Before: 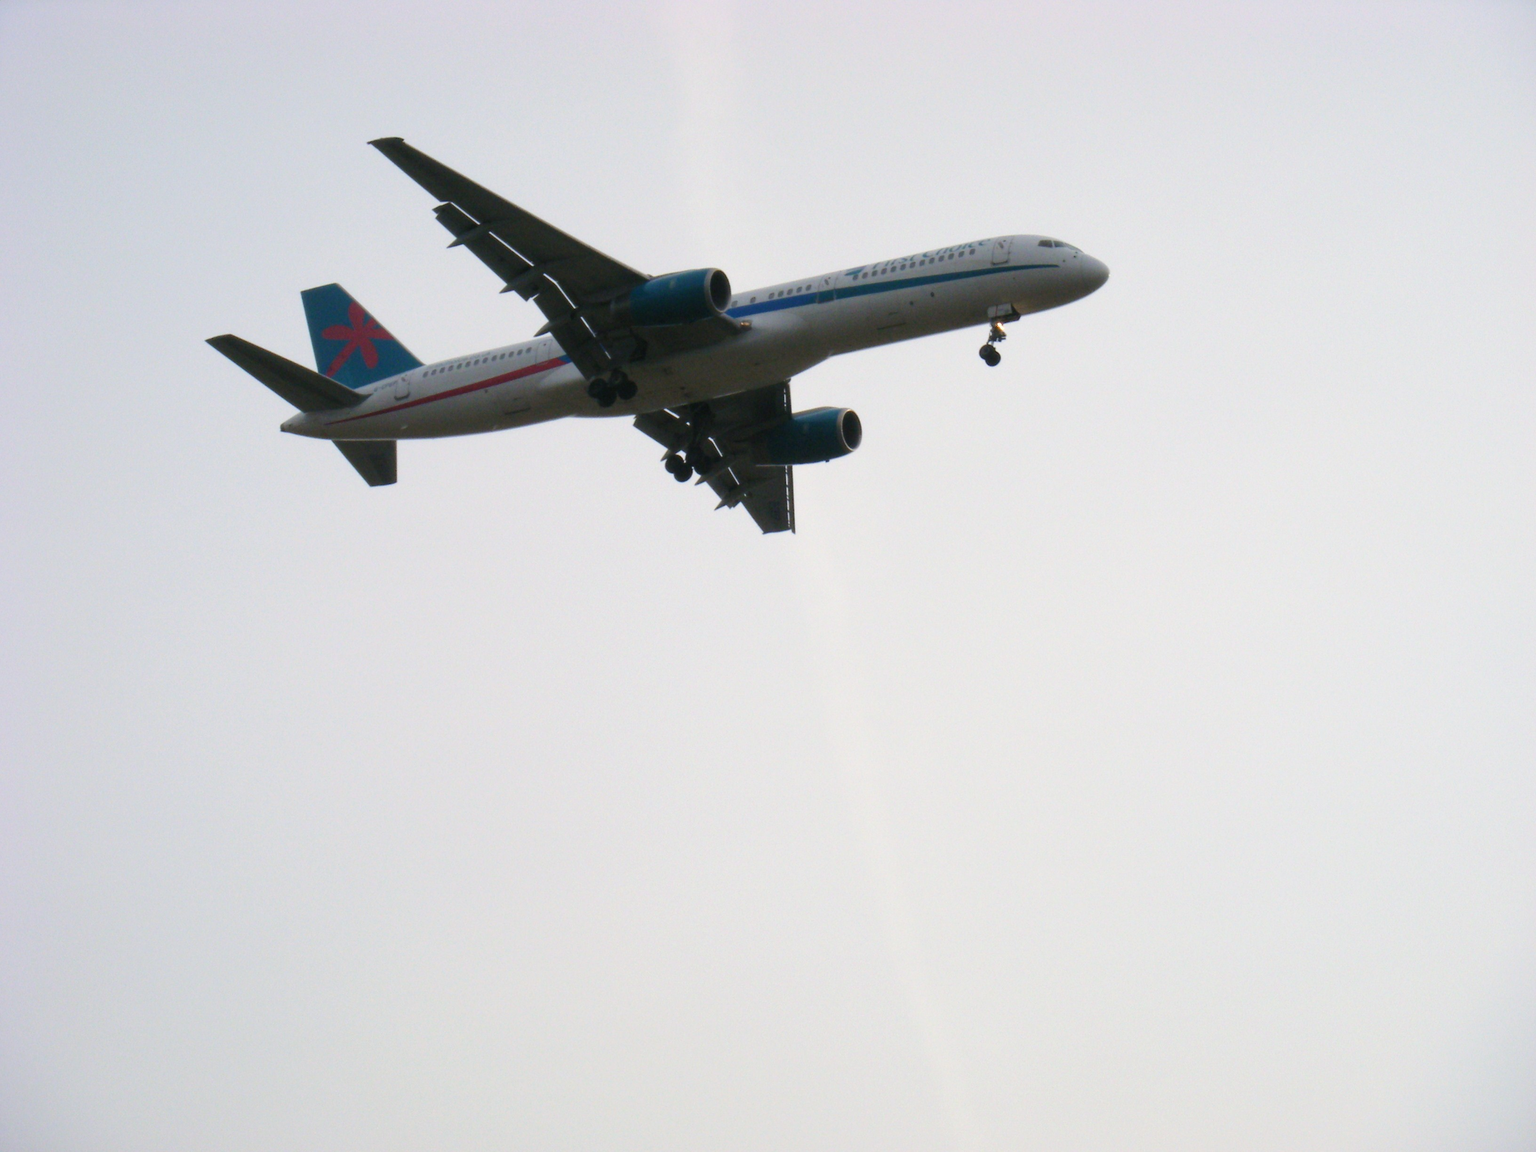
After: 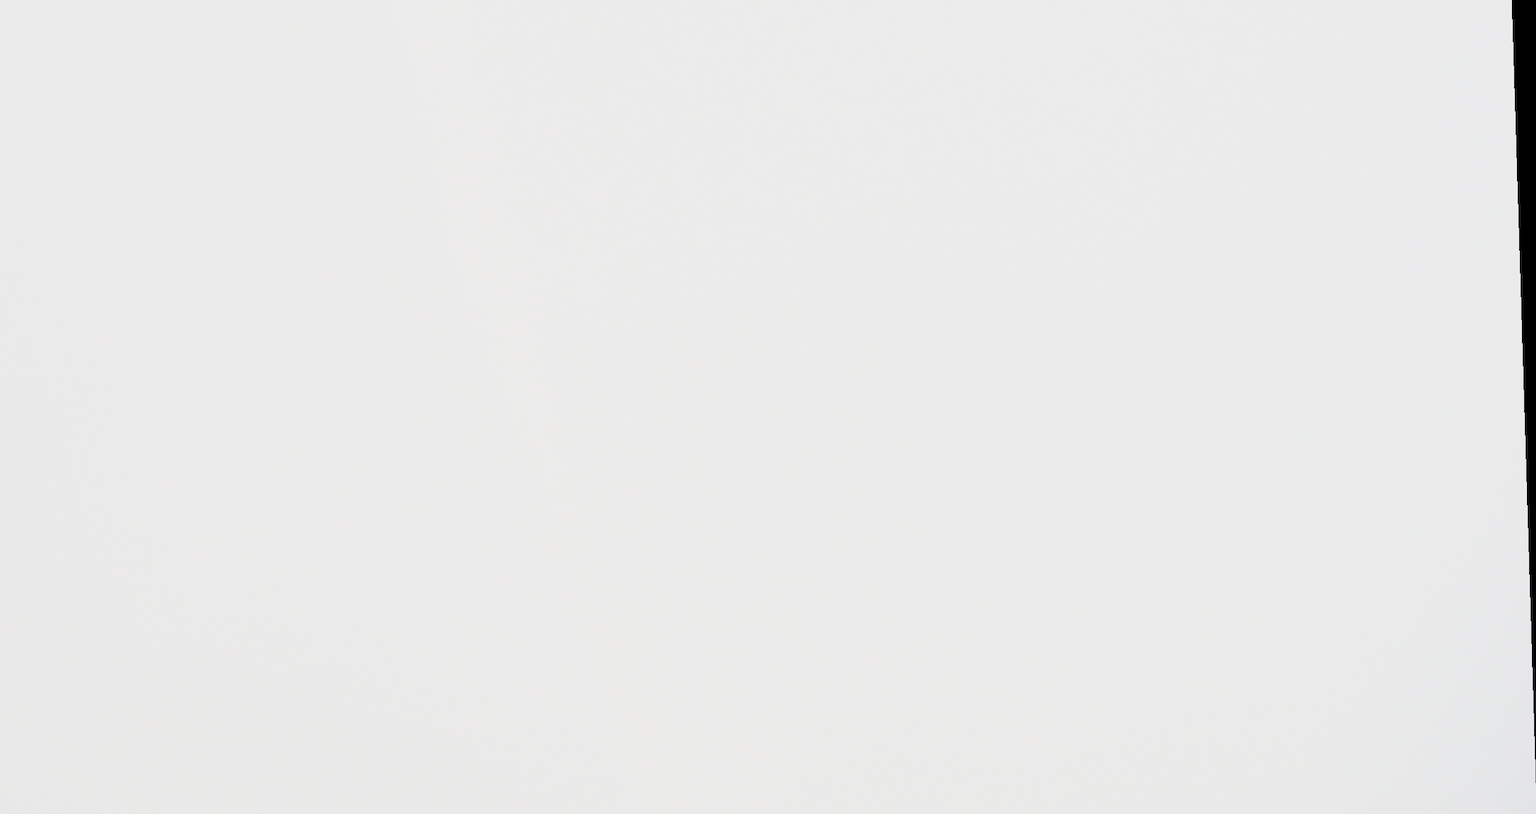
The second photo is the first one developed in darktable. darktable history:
filmic rgb: black relative exposure -7 EV, white relative exposure 6 EV, threshold 3 EV, target black luminance 0%, hardness 2.73, latitude 61.22%, contrast 0.691, highlights saturation mix 10%, shadows ↔ highlights balance -0.073%, preserve chrominance no, color science v4 (2020), iterations of high-quality reconstruction 10, contrast in shadows soft, contrast in highlights soft, enable highlight reconstruction true
rotate and perspective: rotation -1.77°, lens shift (horizontal) 0.004, automatic cropping off
contrast brightness saturation: contrast 0.5, saturation -0.1
crop and rotate: left 35.509%, top 50.238%, bottom 4.934%
exposure: black level correction 0, exposure 0.7 EV, compensate exposure bias true, compensate highlight preservation false
